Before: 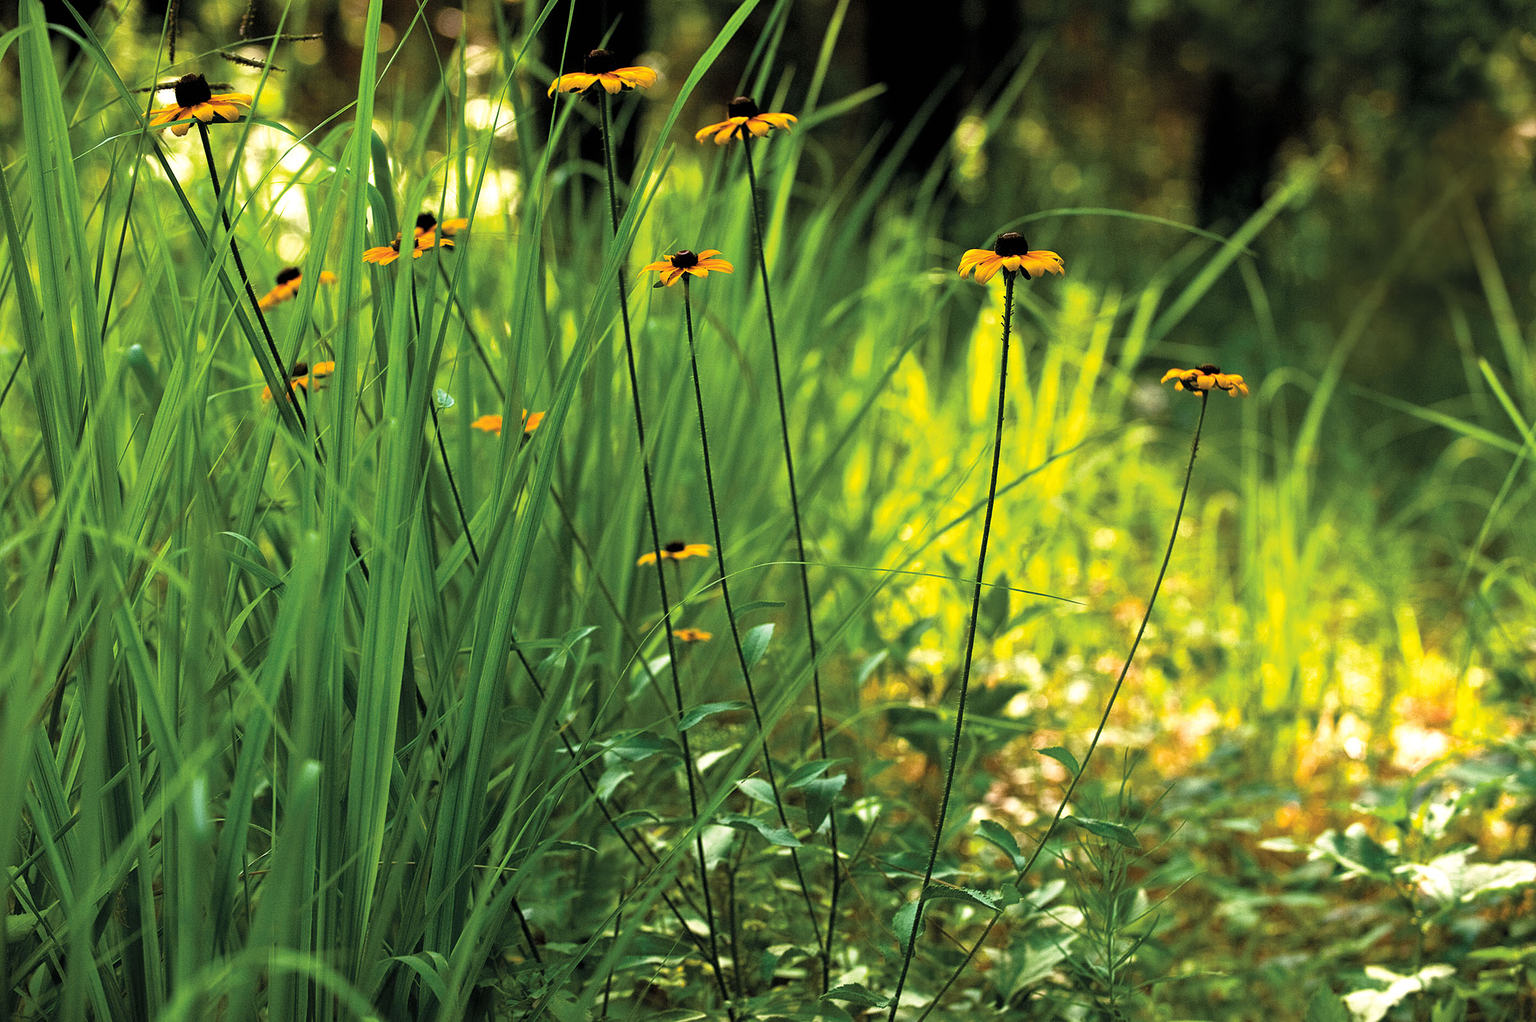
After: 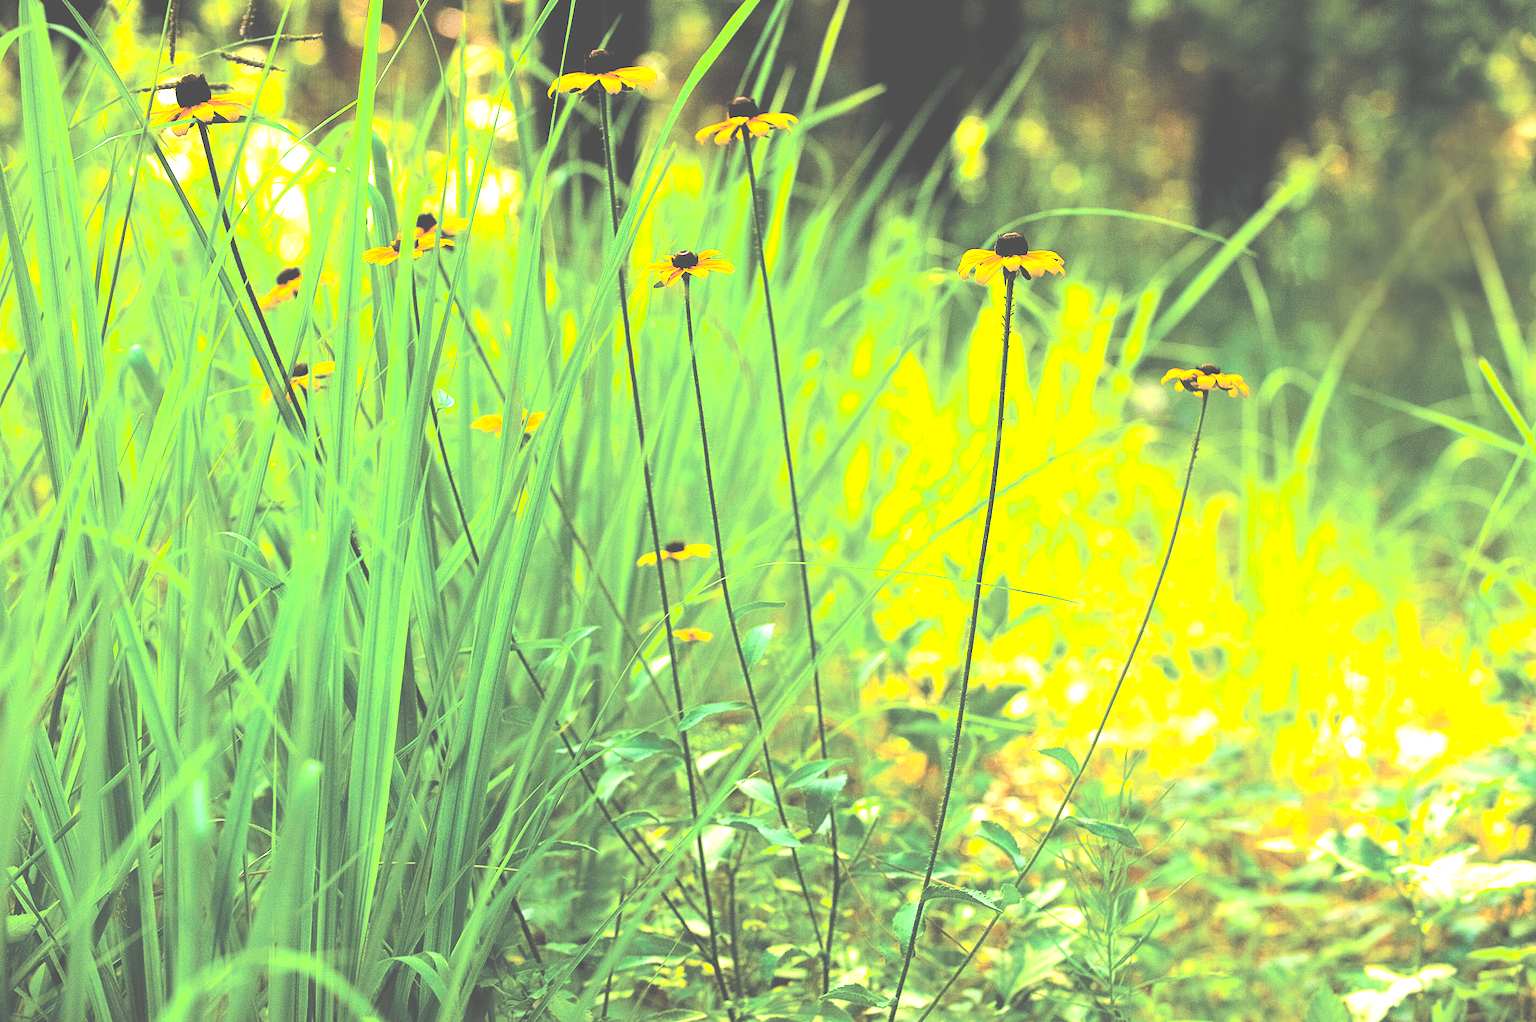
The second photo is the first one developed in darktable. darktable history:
exposure: black level correction -0.023, exposure 1.397 EV, compensate highlight preservation false
contrast brightness saturation: contrast 0.2, brightness 0.166, saturation 0.227
